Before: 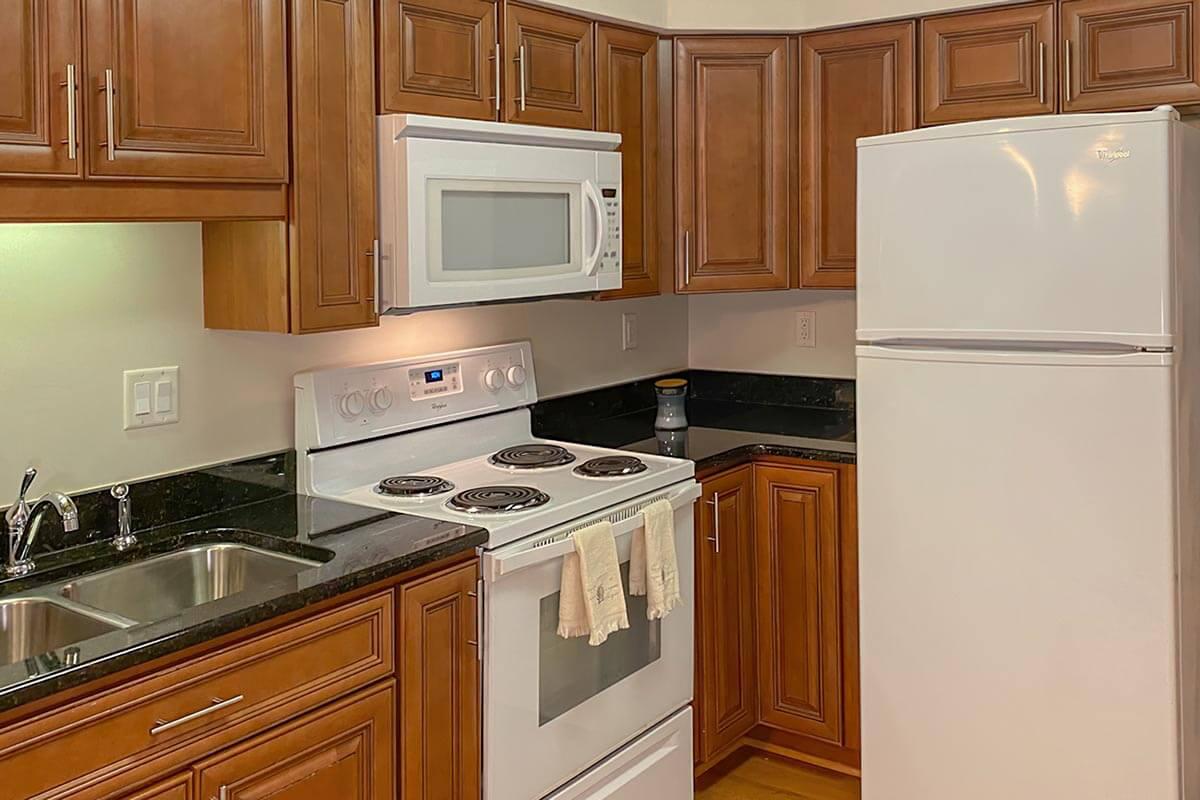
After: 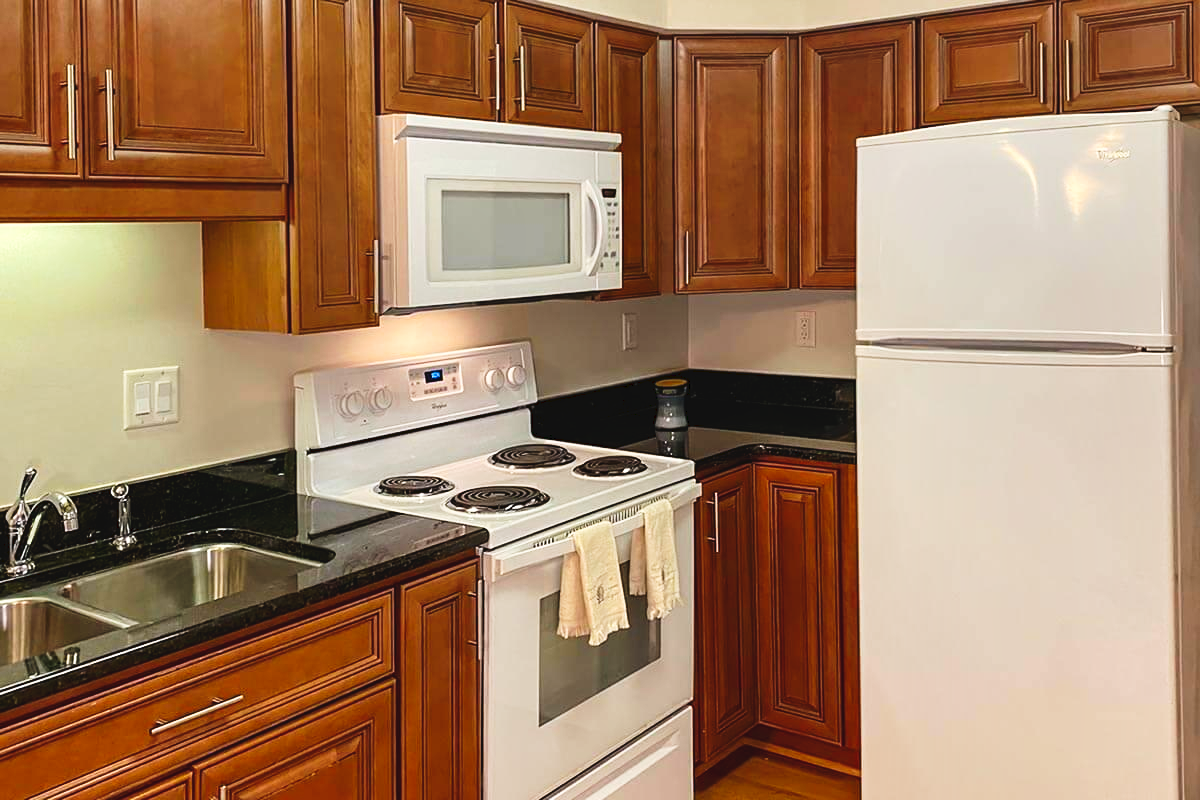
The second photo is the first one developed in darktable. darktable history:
shadows and highlights: shadows 13.66, white point adjustment 1.29, soften with gaussian
tone curve: curves: ch0 [(0, 0) (0.003, 0.047) (0.011, 0.047) (0.025, 0.049) (0.044, 0.051) (0.069, 0.055) (0.1, 0.066) (0.136, 0.089) (0.177, 0.12) (0.224, 0.155) (0.277, 0.205) (0.335, 0.281) (0.399, 0.37) (0.468, 0.47) (0.543, 0.574) (0.623, 0.687) (0.709, 0.801) (0.801, 0.89) (0.898, 0.963) (1, 1)], preserve colors none
